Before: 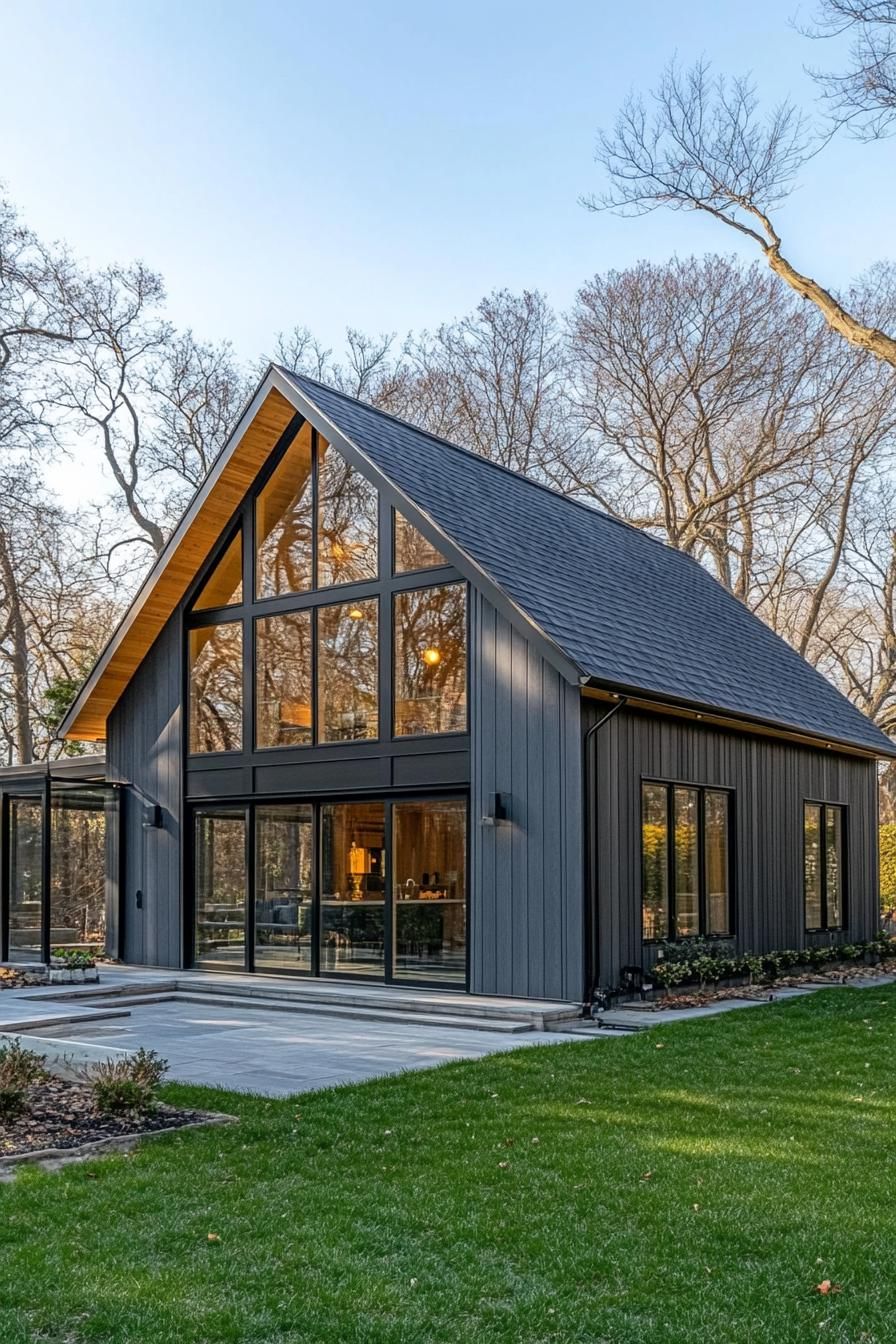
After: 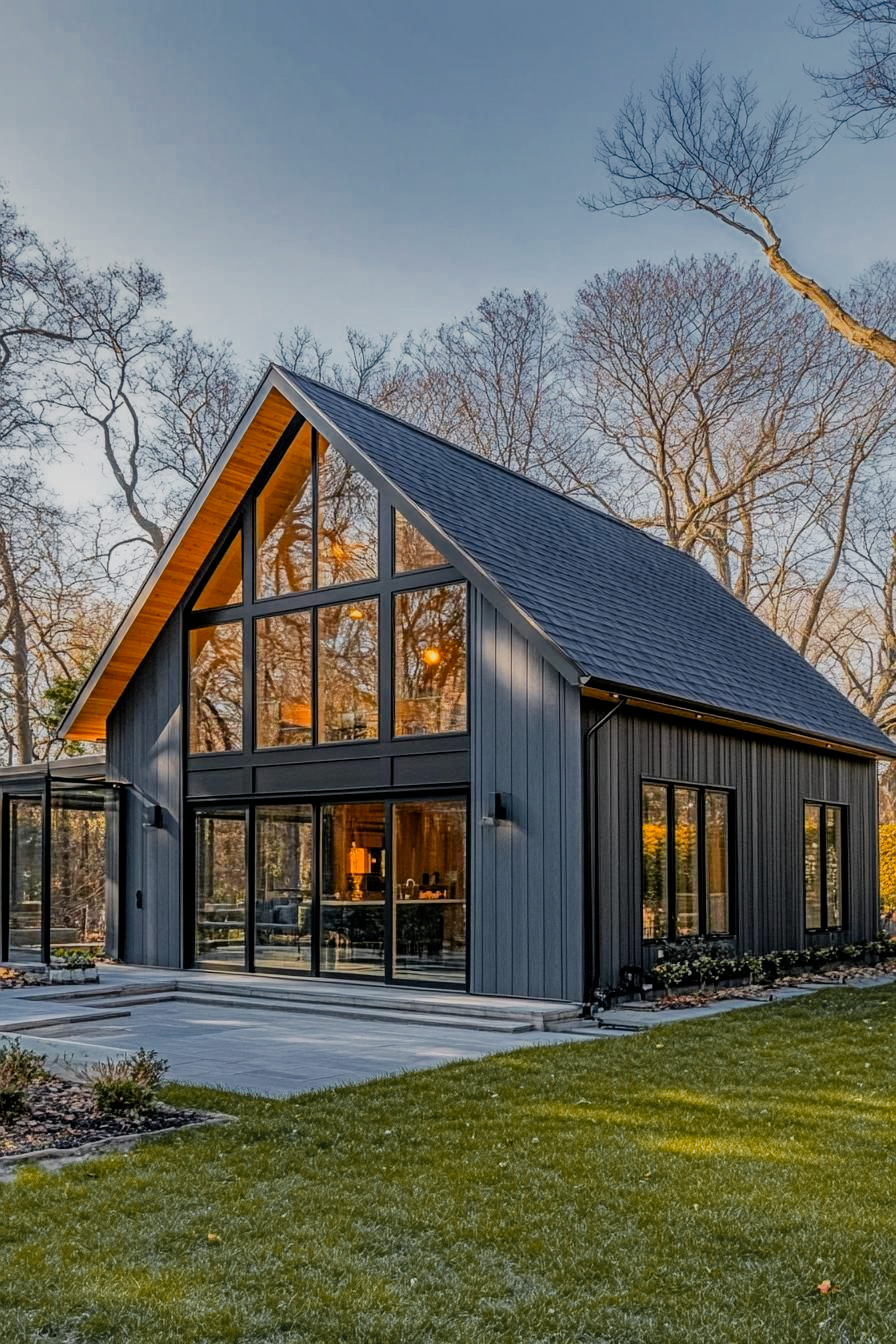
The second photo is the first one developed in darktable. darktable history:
shadows and highlights: radius 116.17, shadows 41.83, highlights -62.1, soften with gaussian
color zones: curves: ch0 [(0, 0.499) (0.143, 0.5) (0.286, 0.5) (0.429, 0.476) (0.571, 0.284) (0.714, 0.243) (0.857, 0.449) (1, 0.499)]; ch1 [(0, 0.532) (0.143, 0.645) (0.286, 0.696) (0.429, 0.211) (0.571, 0.504) (0.714, 0.493) (0.857, 0.495) (1, 0.532)]; ch2 [(0, 0.5) (0.143, 0.5) (0.286, 0.427) (0.429, 0.324) (0.571, 0.5) (0.714, 0.5) (0.857, 0.5) (1, 0.5)]
filmic rgb: black relative exposure -7.98 EV, white relative exposure 4.05 EV, threshold 6 EV, hardness 4.1, enable highlight reconstruction true
